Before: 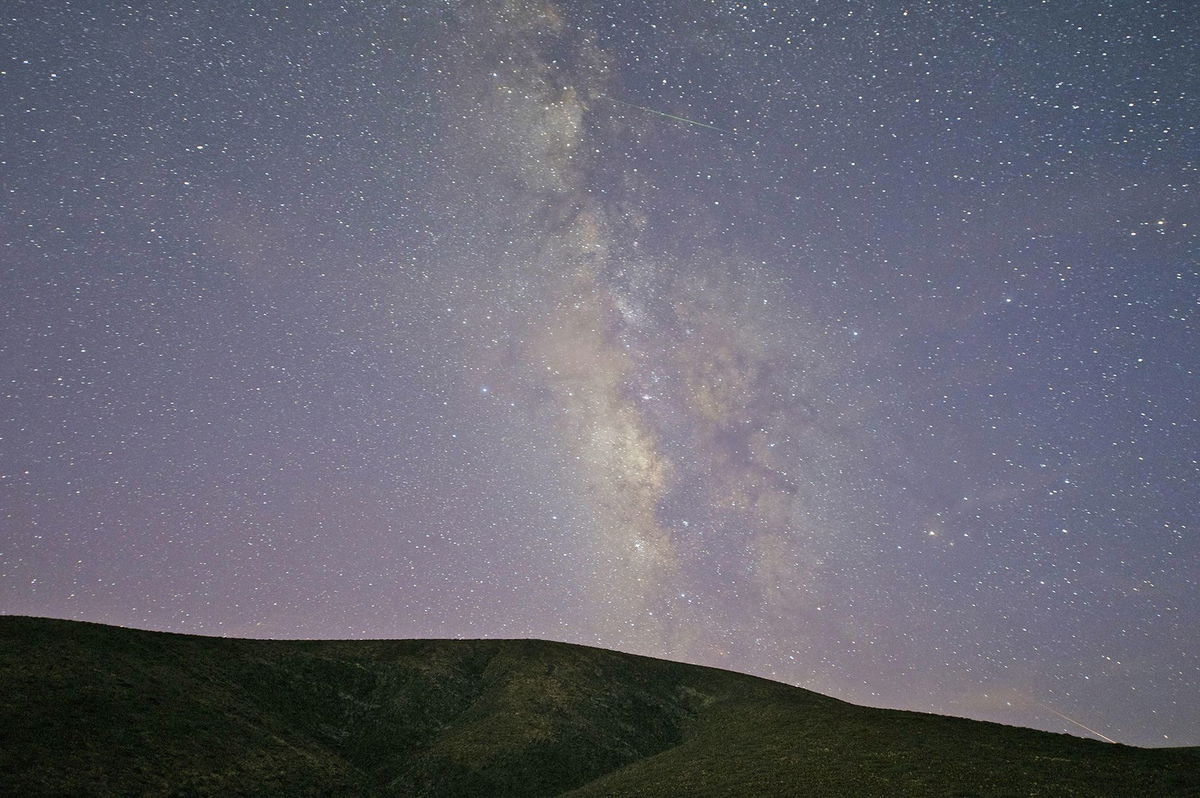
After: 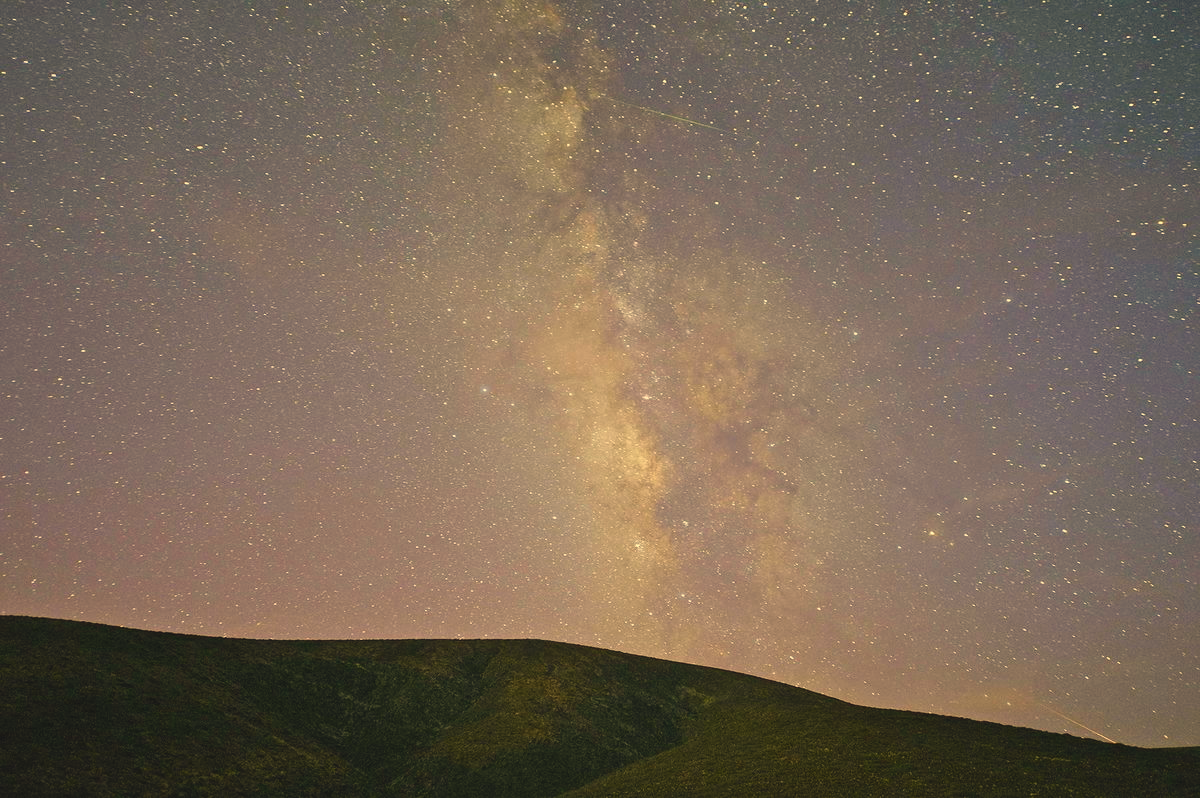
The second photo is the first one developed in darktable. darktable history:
color balance rgb: shadows lift › chroma 2%, shadows lift › hue 247.2°, power › chroma 0.3%, power › hue 25.2°, highlights gain › chroma 3%, highlights gain › hue 60°, global offset › luminance 0.75%, perceptual saturation grading › global saturation 20%, perceptual saturation grading › highlights -20%, perceptual saturation grading › shadows 30%, global vibrance 20%
white balance: red 1.08, blue 0.791
